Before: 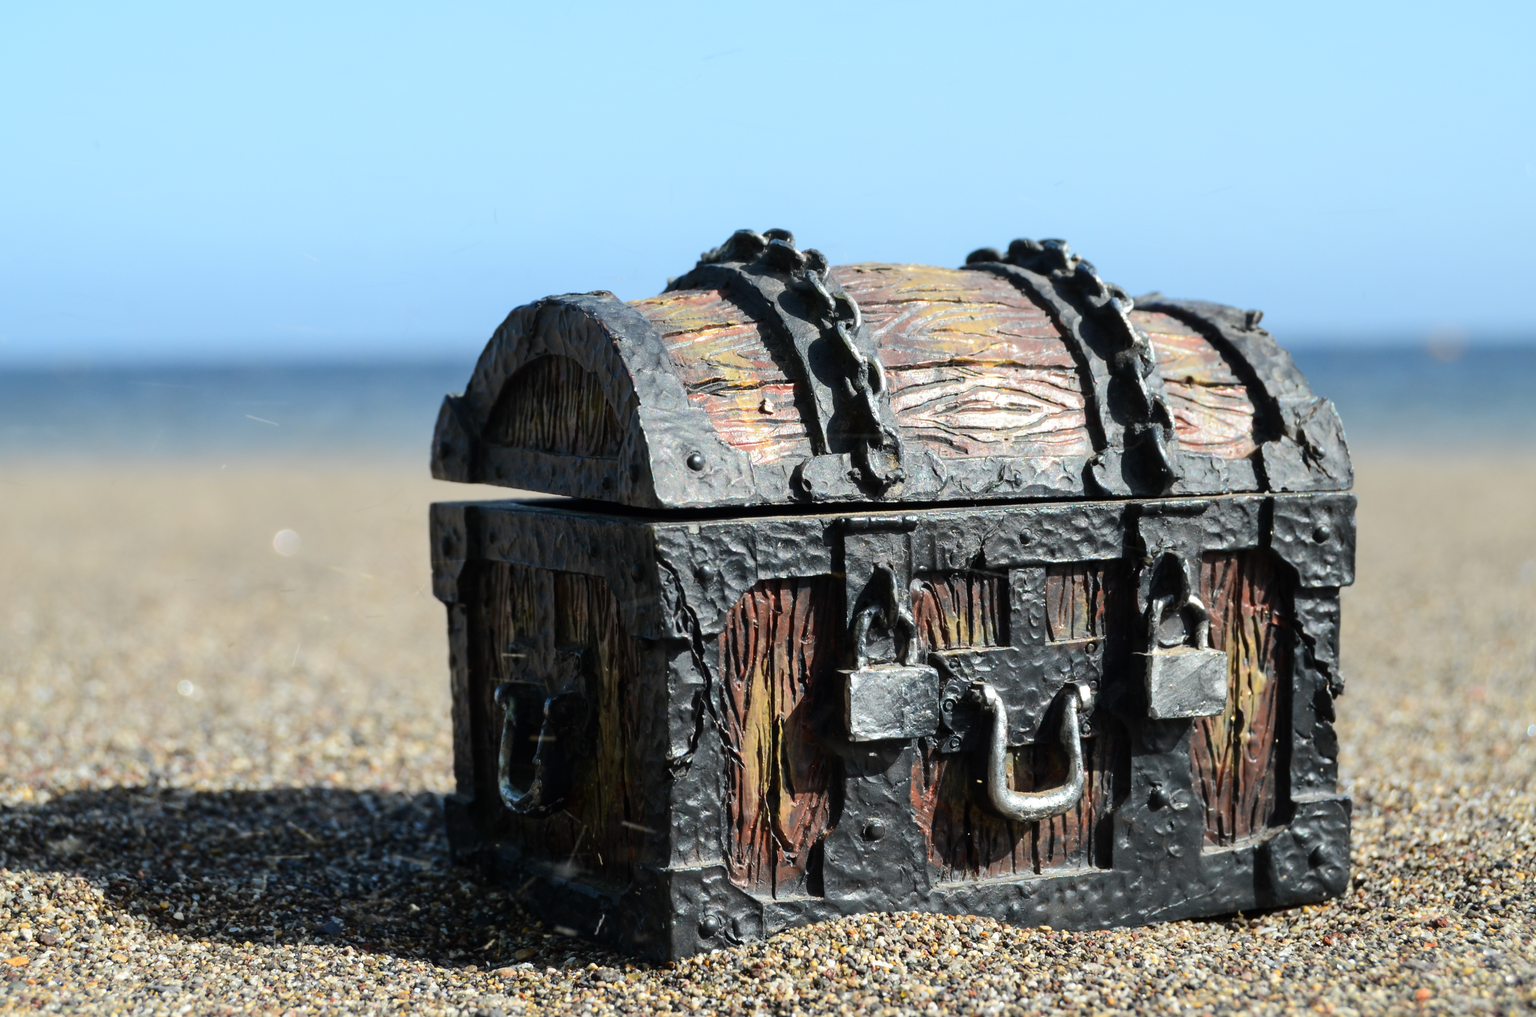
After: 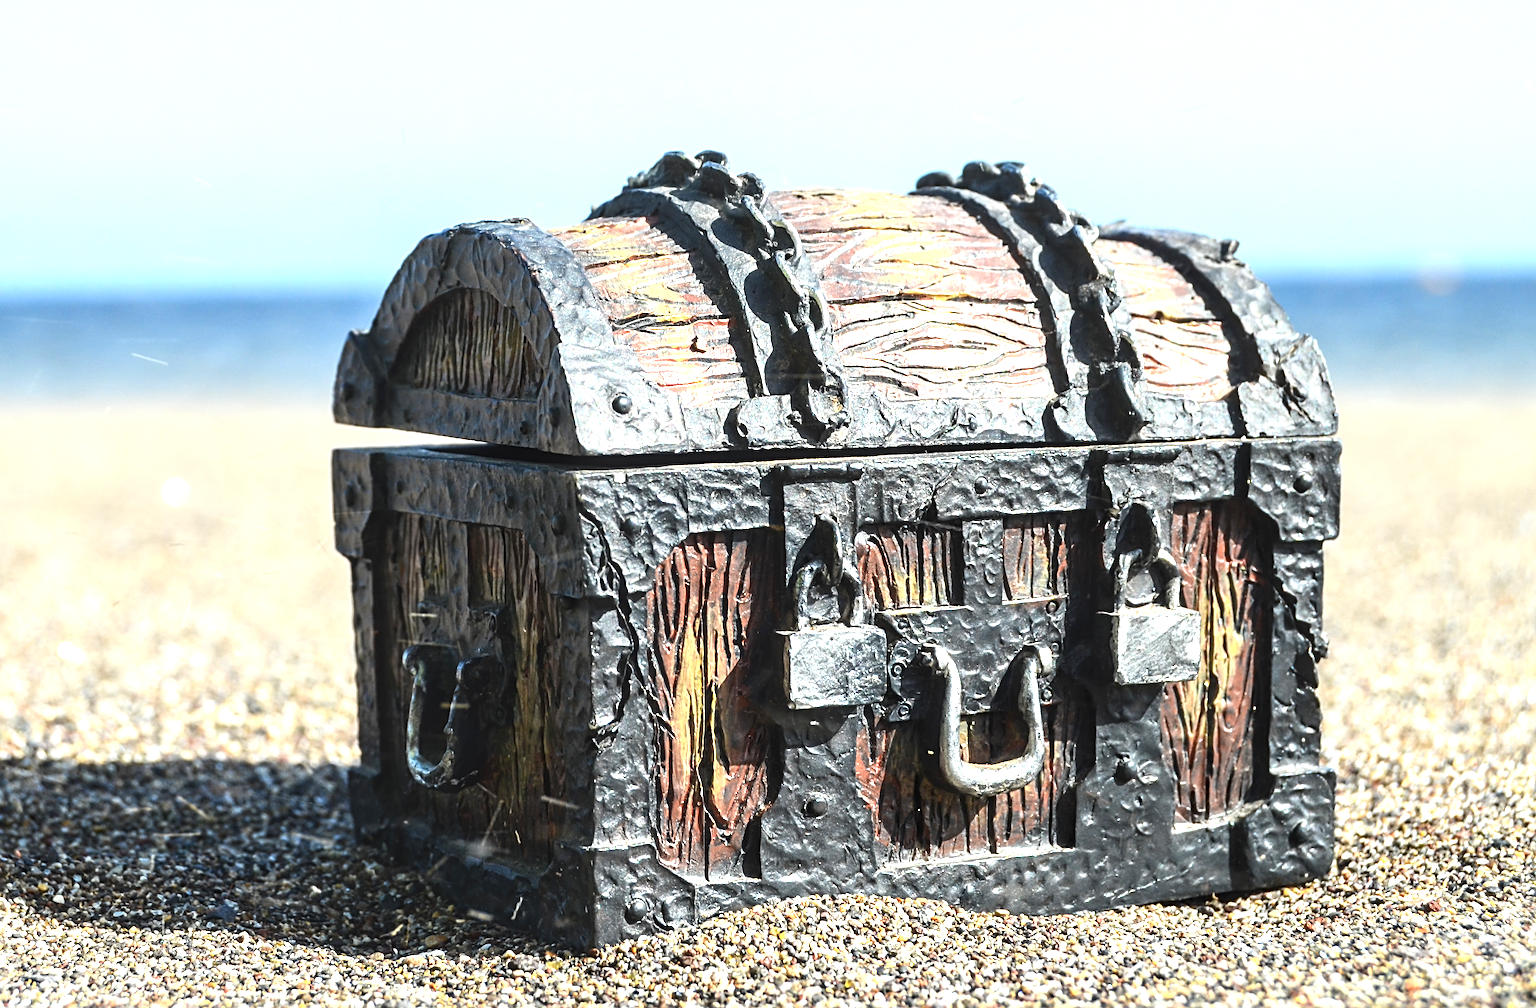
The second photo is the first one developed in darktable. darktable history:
local contrast: on, module defaults
exposure: black level correction 0, exposure 1.101 EV, compensate highlight preservation false
crop and rotate: left 8.156%, top 8.955%
sharpen: radius 3.955
